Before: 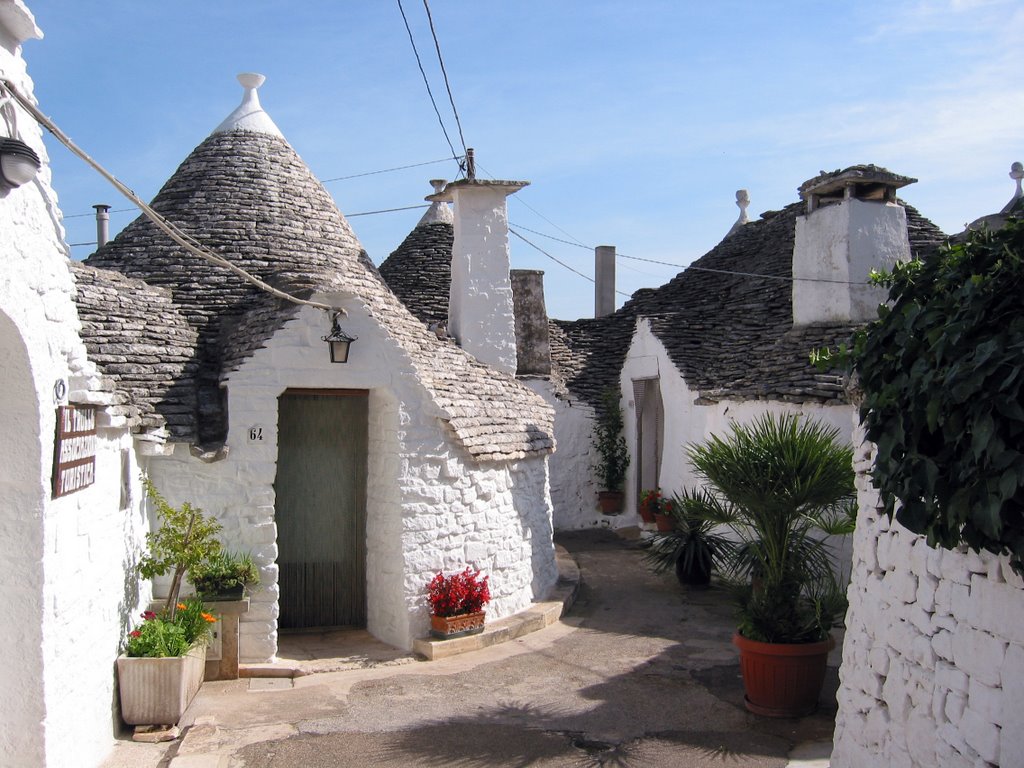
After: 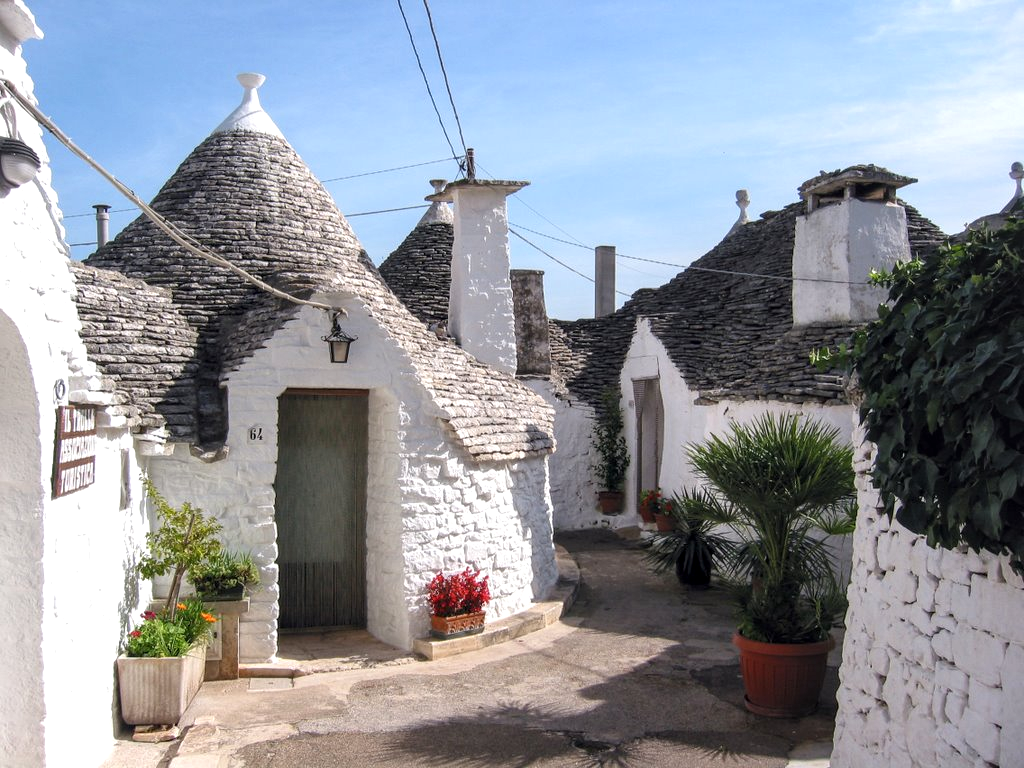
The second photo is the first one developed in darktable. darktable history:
exposure: exposure 0.258 EV, compensate highlight preservation false
local contrast: on, module defaults
